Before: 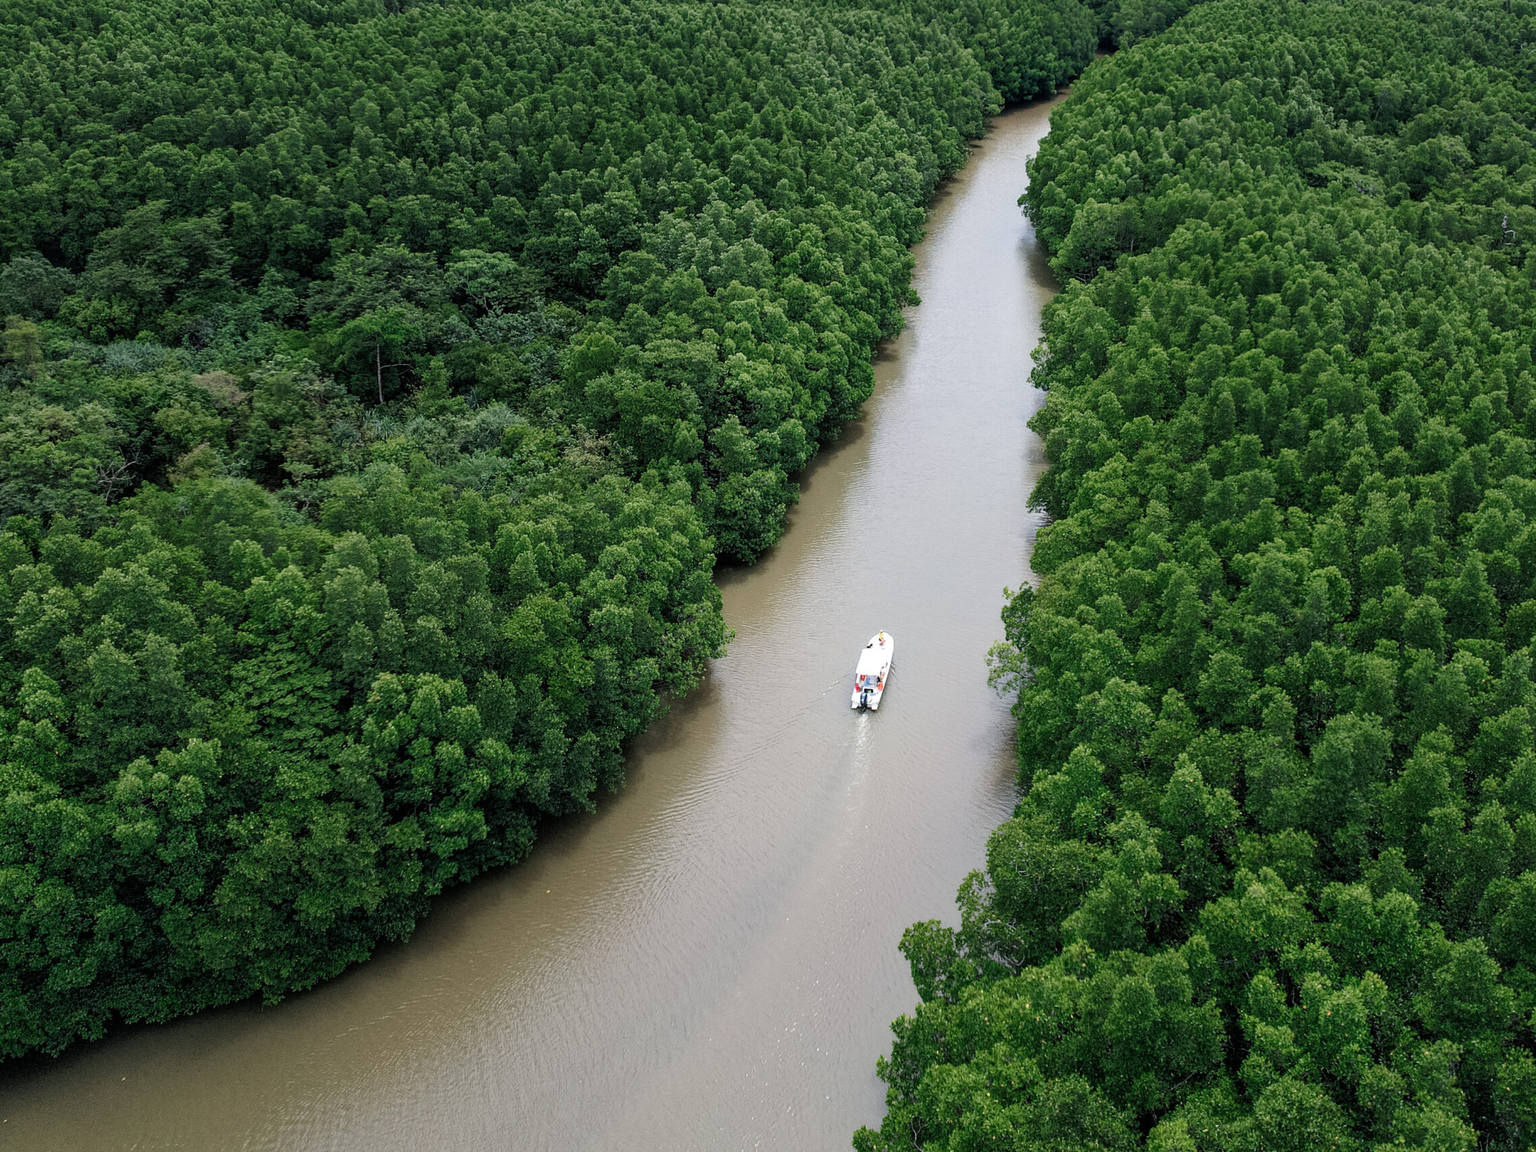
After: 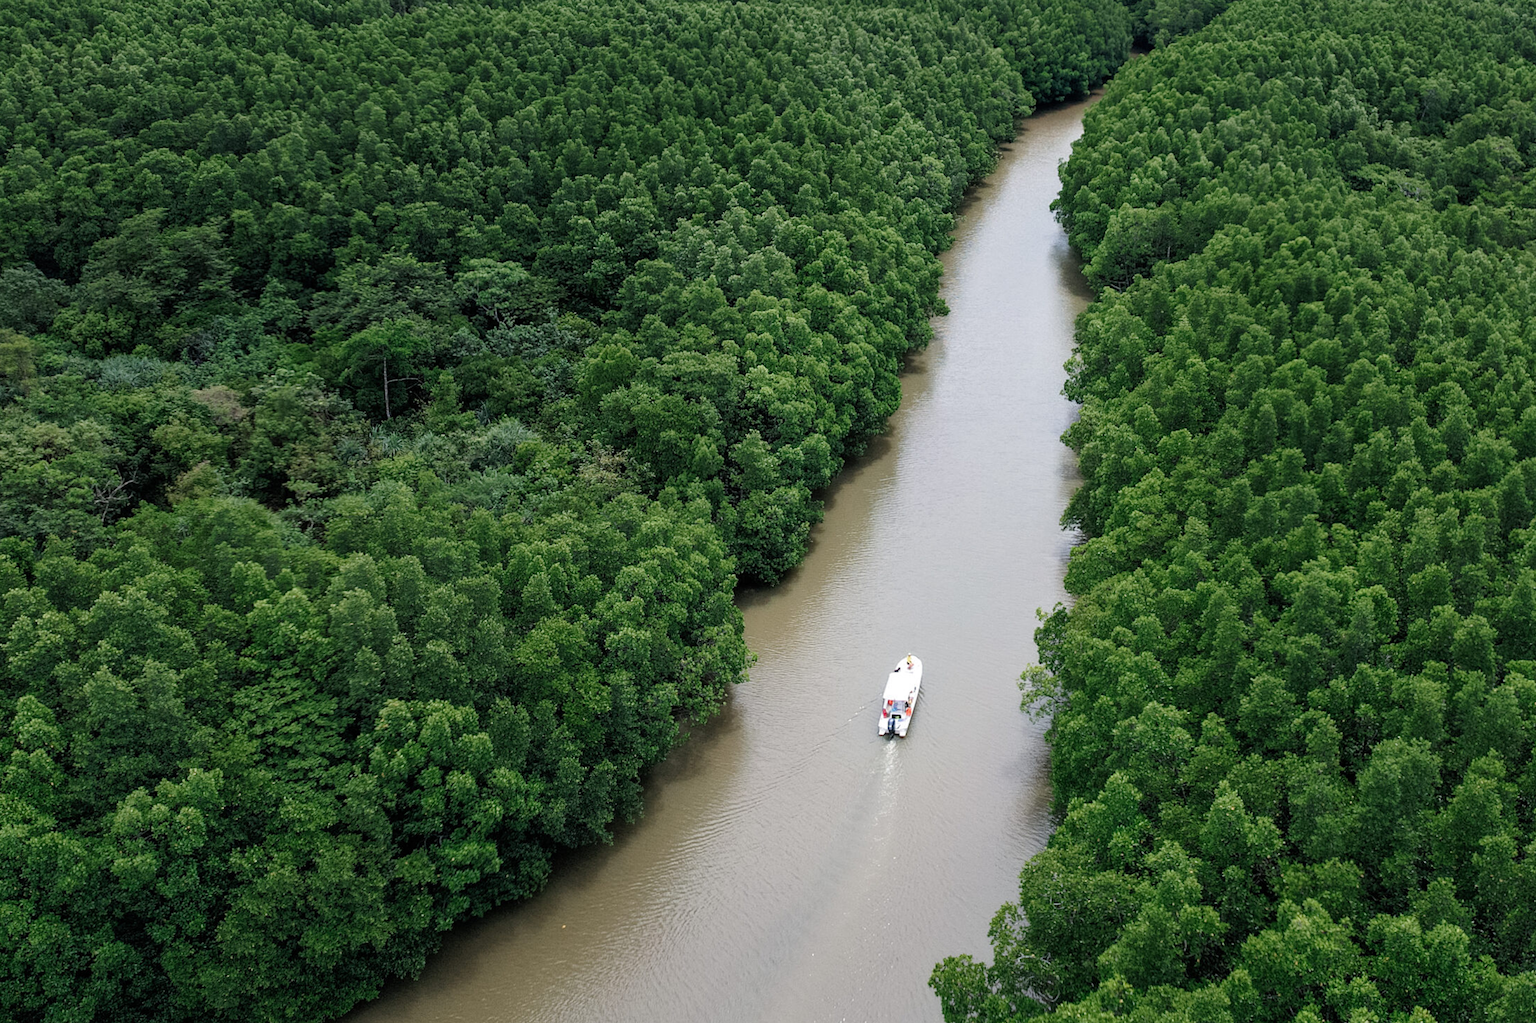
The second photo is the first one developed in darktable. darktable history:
exposure: compensate highlight preservation false
crop and rotate: angle 0.2°, left 0.275%, right 3.127%, bottom 14.18%
